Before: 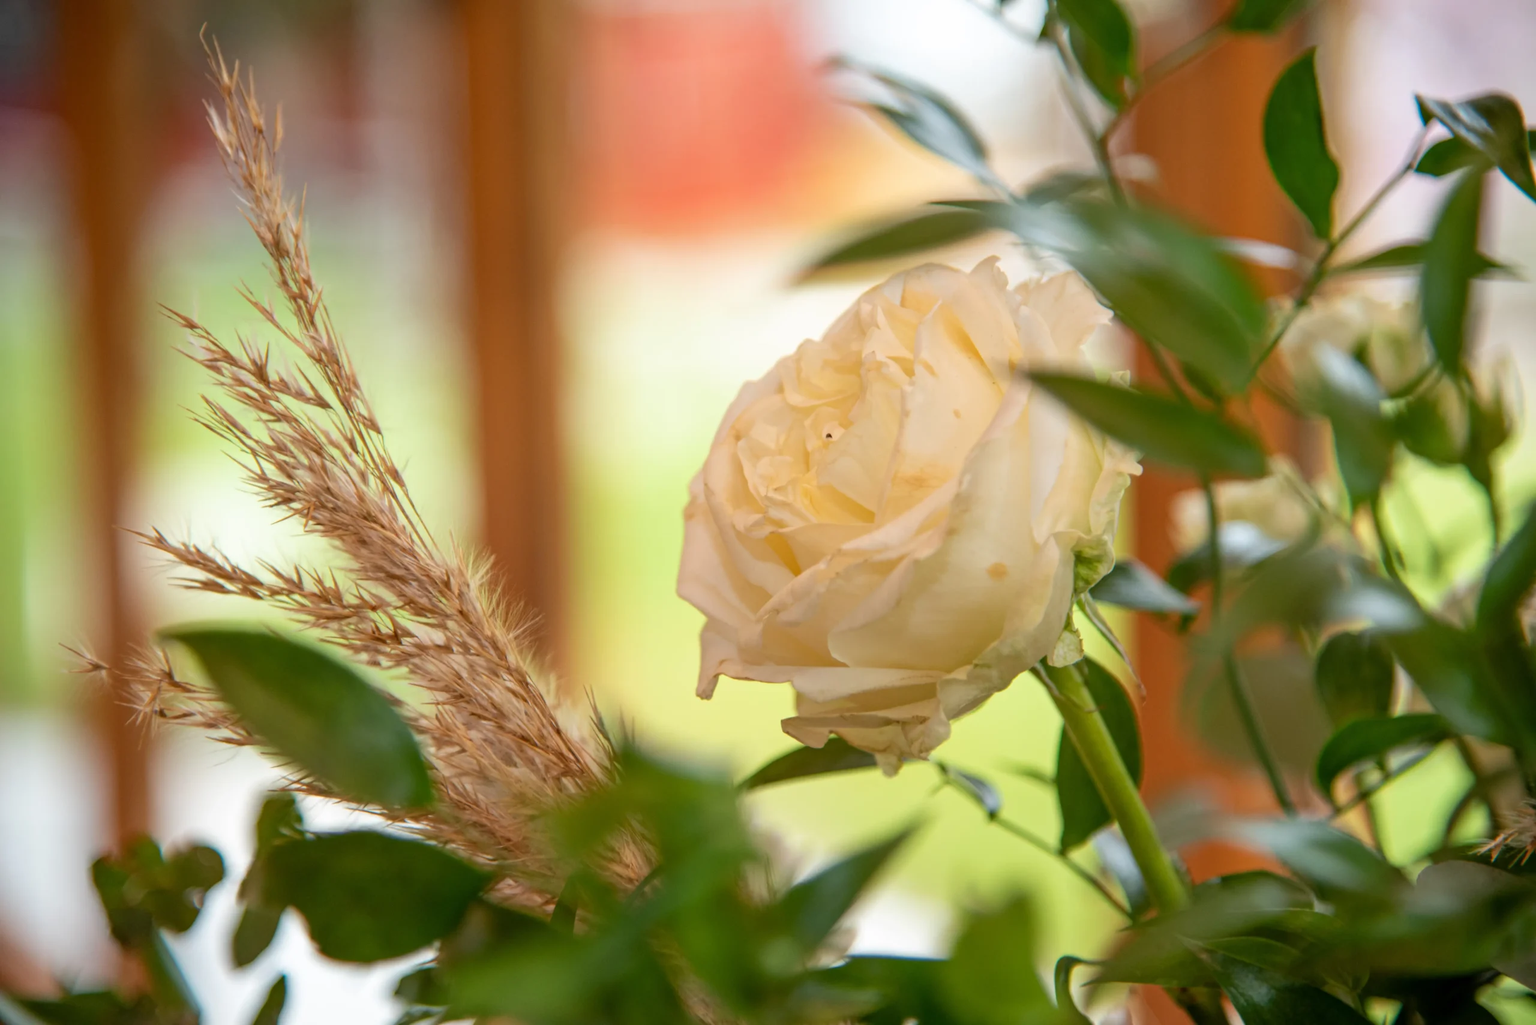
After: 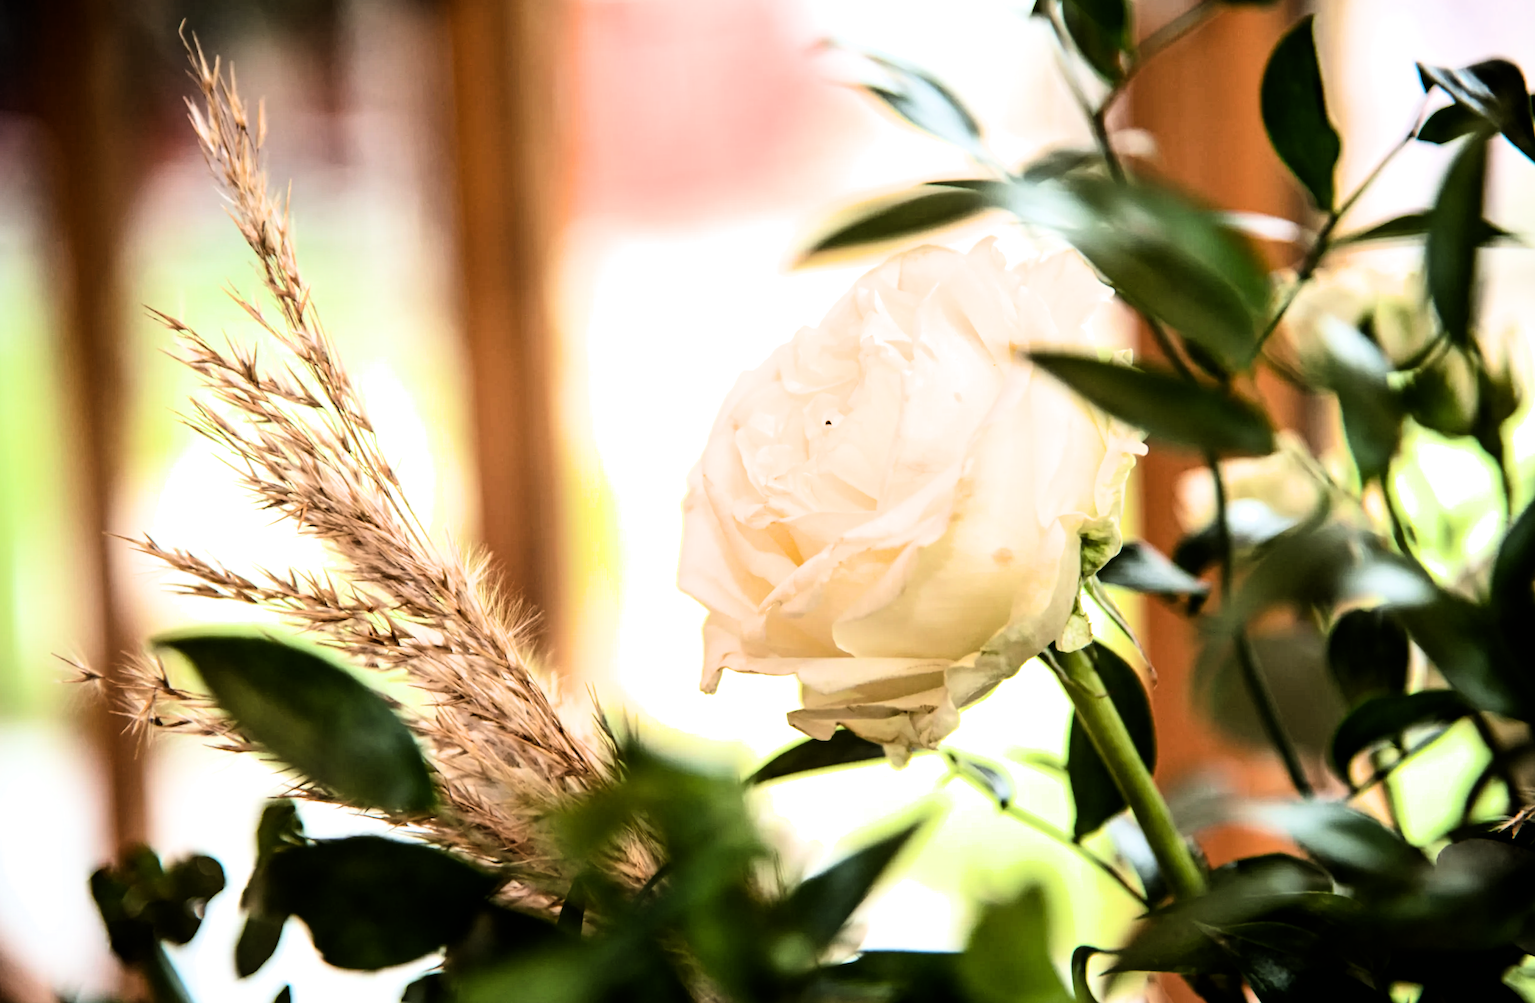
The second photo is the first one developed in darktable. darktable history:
tone equalizer: -8 EV -1.08 EV, -7 EV -1.01 EV, -6 EV -0.867 EV, -5 EV -0.578 EV, -3 EV 0.578 EV, -2 EV 0.867 EV, -1 EV 1.01 EV, +0 EV 1.08 EV, edges refinement/feathering 500, mask exposure compensation -1.57 EV, preserve details no
filmic rgb: black relative exposure -5.42 EV, white relative exposure 2.85 EV, dynamic range scaling -37.73%, hardness 4, contrast 1.605, highlights saturation mix -0.93%
rotate and perspective: rotation -1.42°, crop left 0.016, crop right 0.984, crop top 0.035, crop bottom 0.965
